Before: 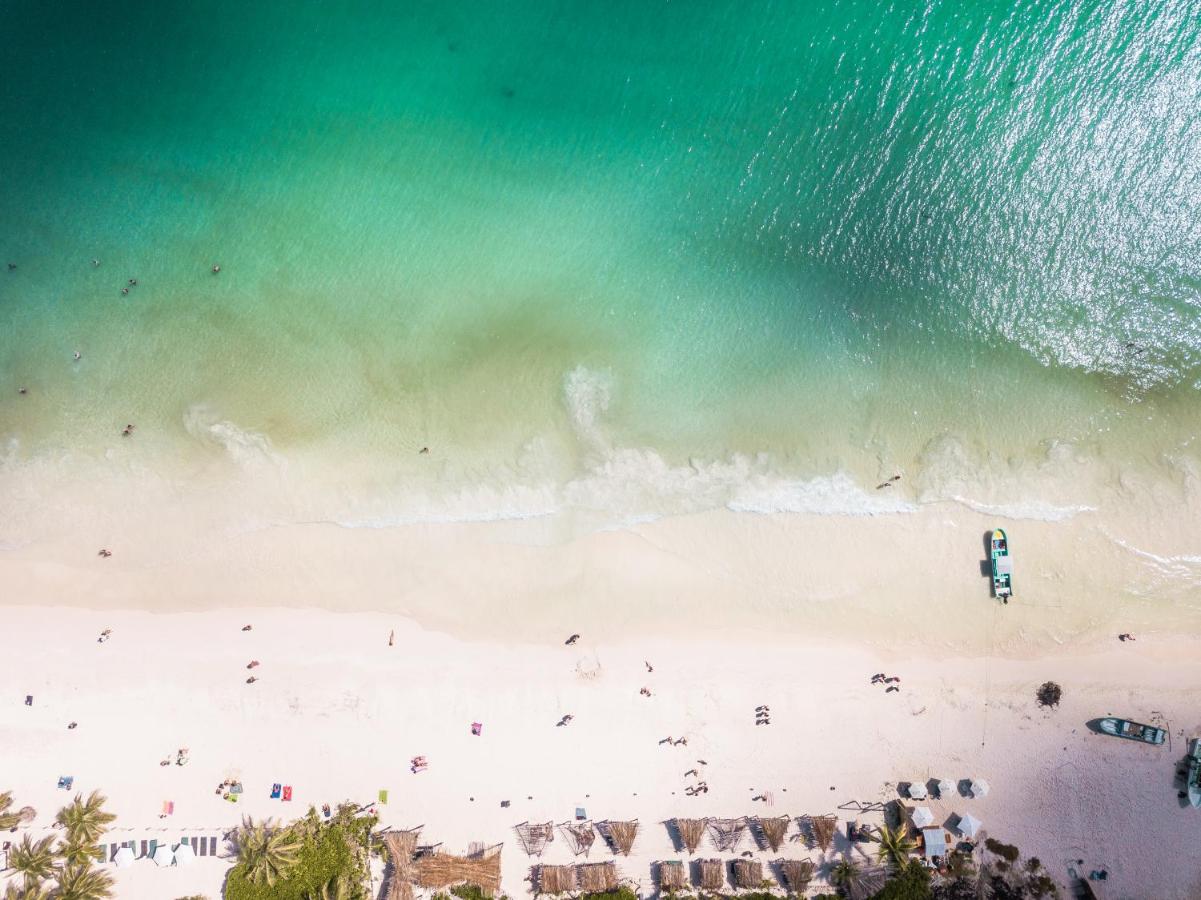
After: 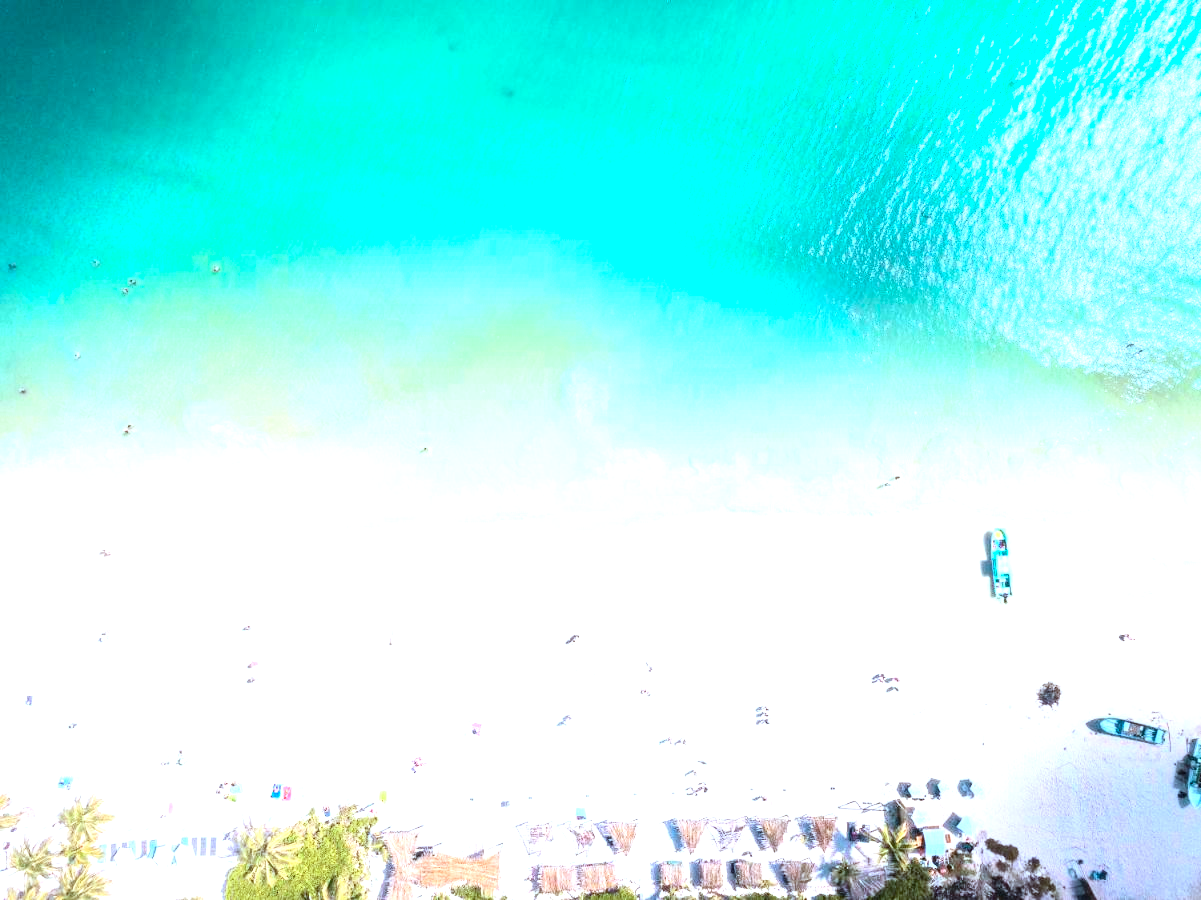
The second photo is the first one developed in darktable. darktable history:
exposure: black level correction 0, exposure 1.379 EV, compensate exposure bias true, compensate highlight preservation false
color correction: highlights a* -10.69, highlights b* -19.19
contrast brightness saturation: contrast 0.2, brightness 0.16, saturation 0.22
